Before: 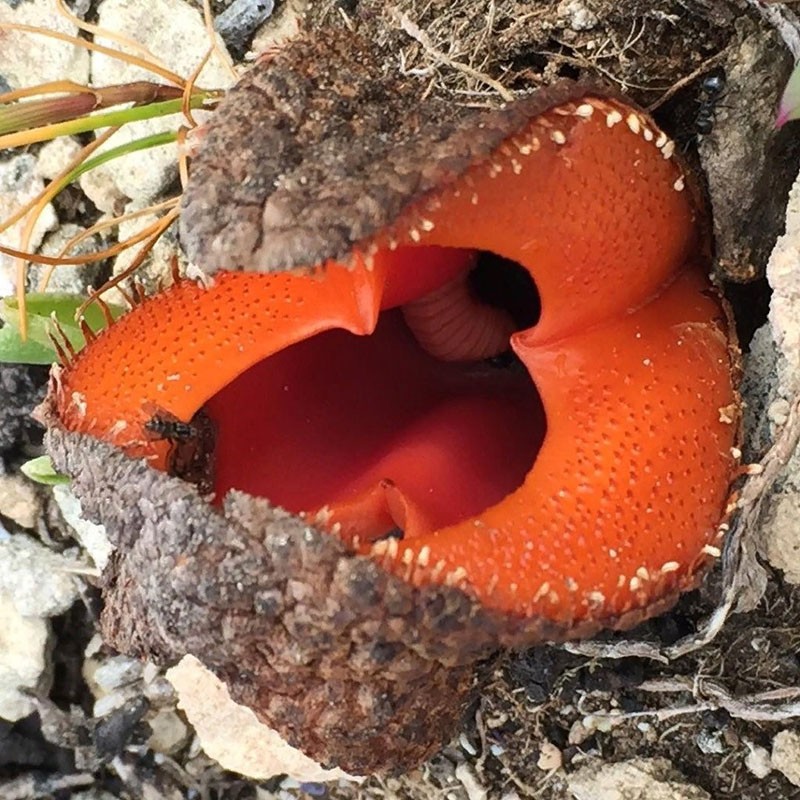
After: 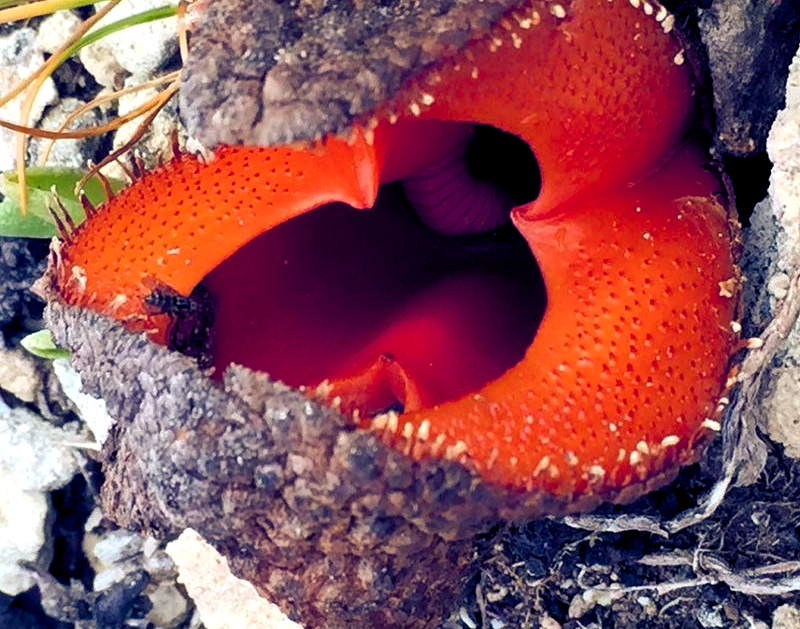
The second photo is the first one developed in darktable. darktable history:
color balance rgb: shadows lift › luminance -41.13%, shadows lift › chroma 14.13%, shadows lift › hue 260°, power › luminance -3.76%, power › chroma 0.56%, power › hue 40.37°, highlights gain › luminance 16.81%, highlights gain › chroma 2.94%, highlights gain › hue 260°, global offset › luminance -0.29%, global offset › chroma 0.31%, global offset › hue 260°, perceptual saturation grading › global saturation 20%, perceptual saturation grading › highlights -13.92%, perceptual saturation grading › shadows 50%
crop and rotate: top 15.774%, bottom 5.506%
